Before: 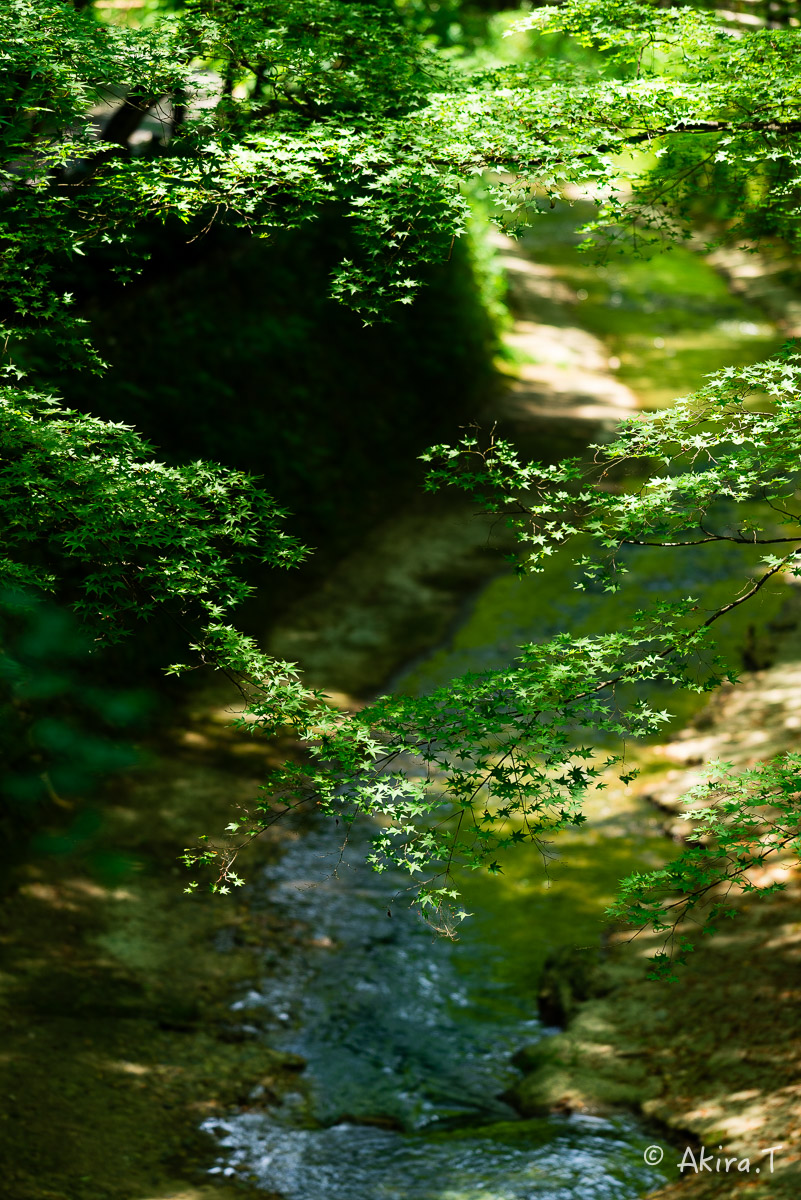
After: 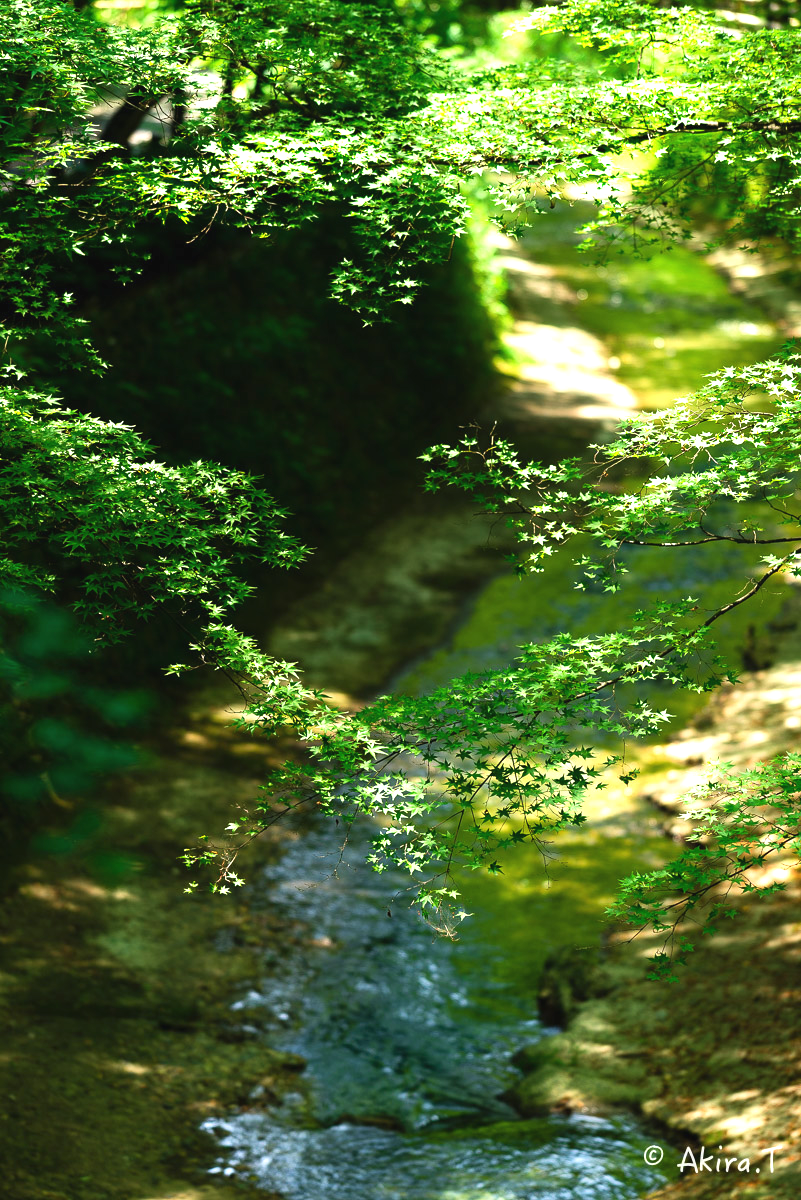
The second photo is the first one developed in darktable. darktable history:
exposure: black level correction -0.002, exposure 0.71 EV, compensate highlight preservation false
